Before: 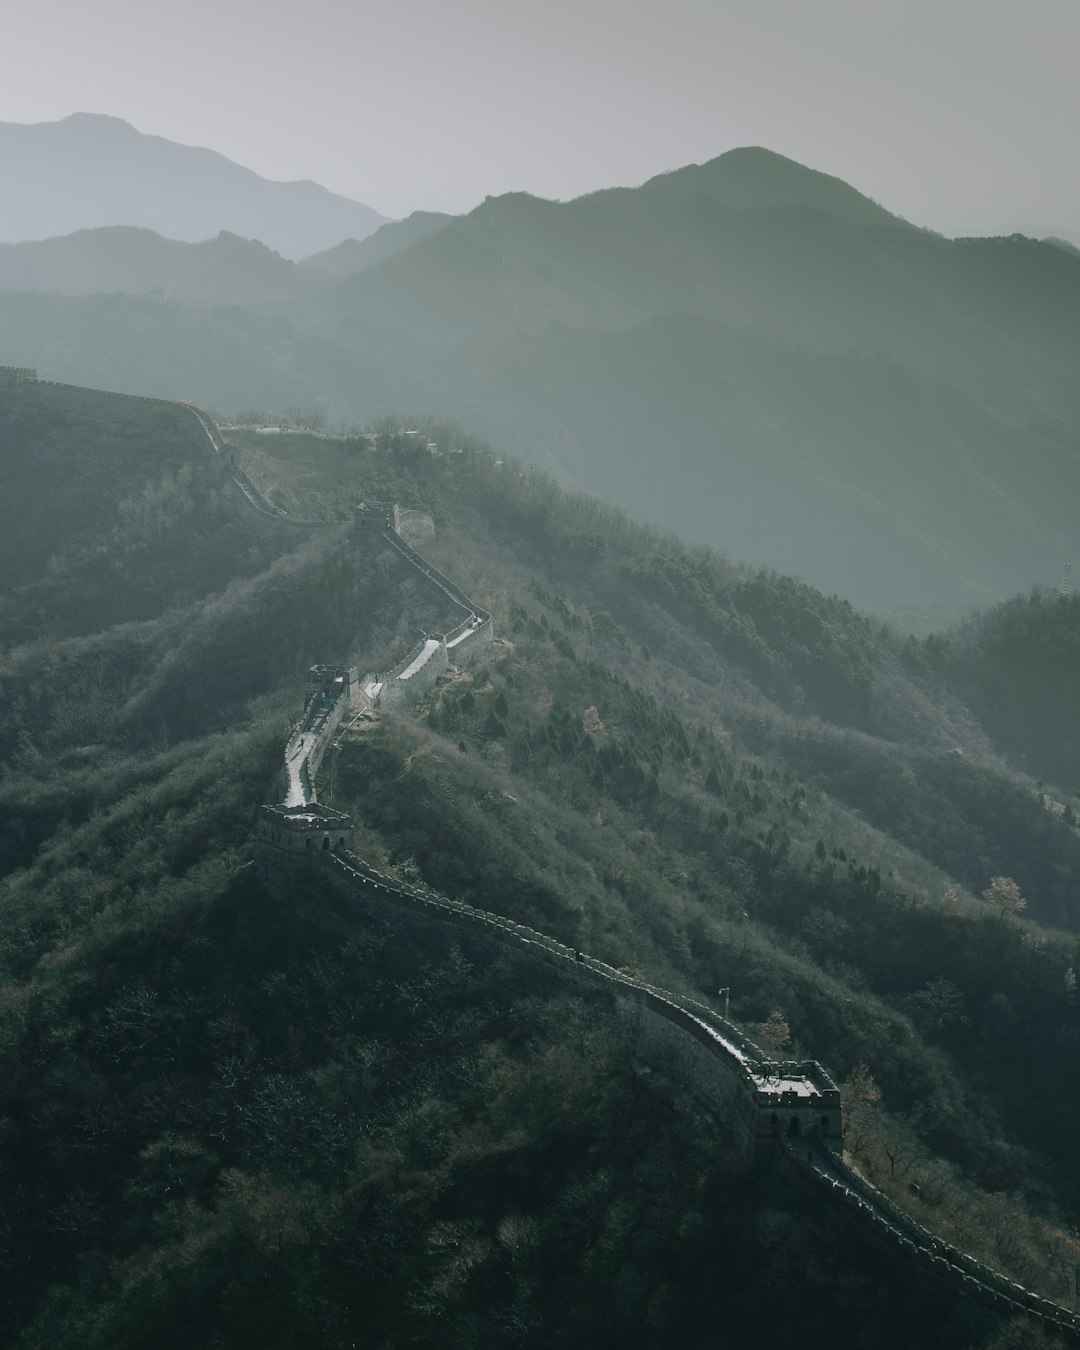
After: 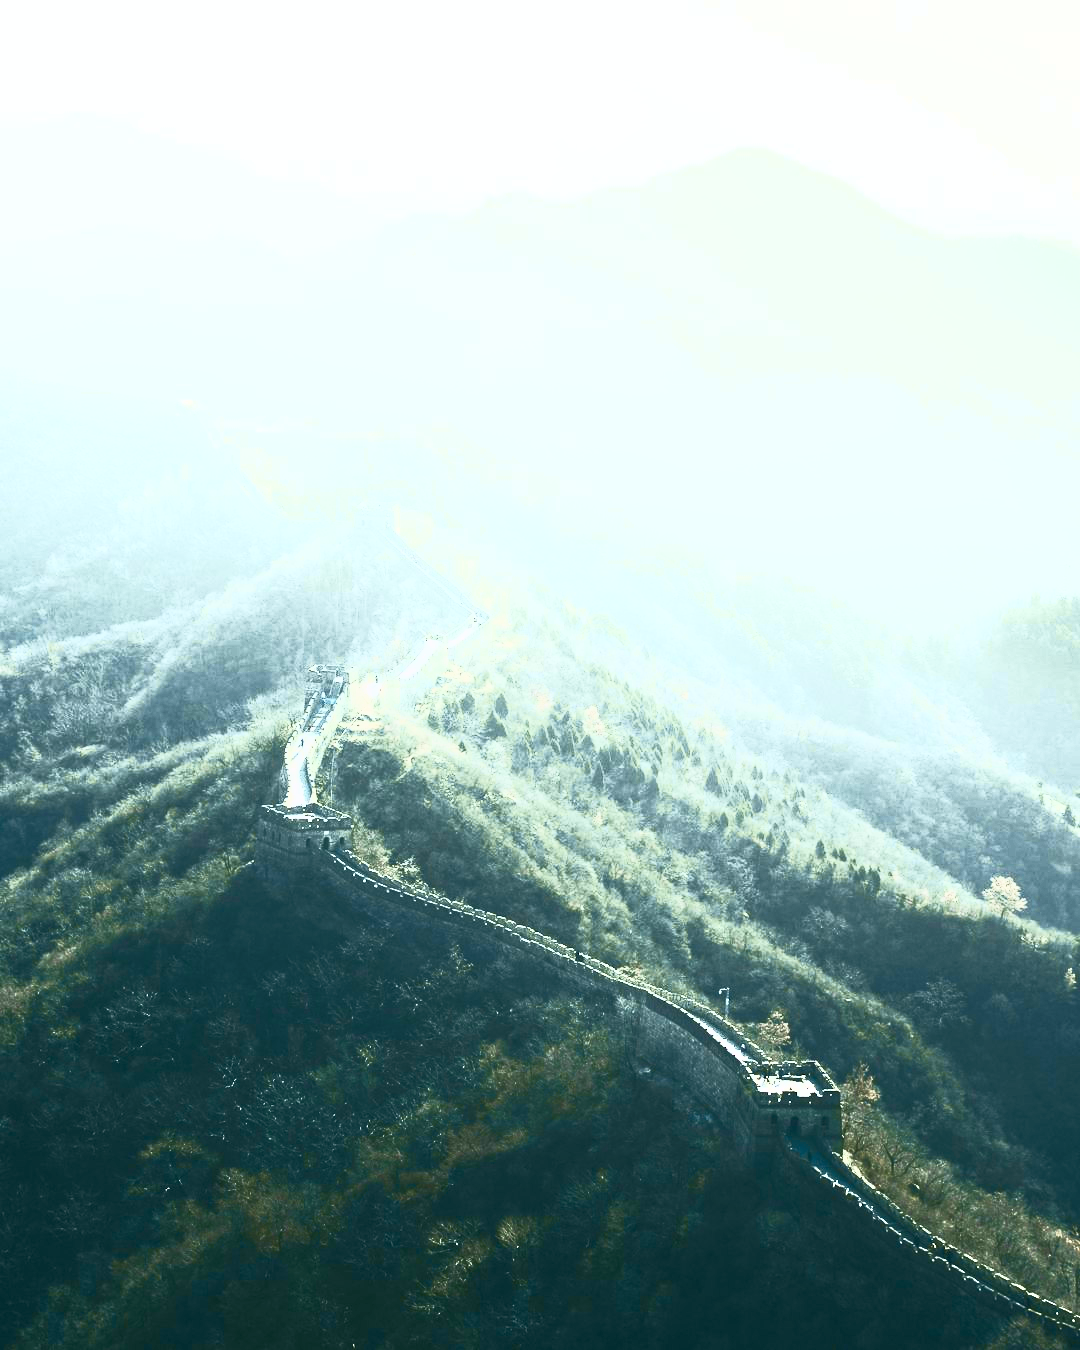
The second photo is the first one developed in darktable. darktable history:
exposure: black level correction 0.001, exposure 1.116 EV, compensate highlight preservation false
shadows and highlights: shadows -62.32, white point adjustment -5.22, highlights 61.59
contrast brightness saturation: contrast 1, brightness 1, saturation 1
tone curve: curves: ch0 [(0, 0.024) (0.119, 0.146) (0.474, 0.485) (0.718, 0.739) (0.817, 0.839) (1, 0.998)]; ch1 [(0, 0) (0.377, 0.416) (0.439, 0.451) (0.477, 0.485) (0.501, 0.503) (0.538, 0.544) (0.58, 0.613) (0.664, 0.7) (0.783, 0.804) (1, 1)]; ch2 [(0, 0) (0.38, 0.405) (0.463, 0.456) (0.498, 0.497) (0.524, 0.535) (0.578, 0.576) (0.648, 0.665) (1, 1)], color space Lab, independent channels, preserve colors none
